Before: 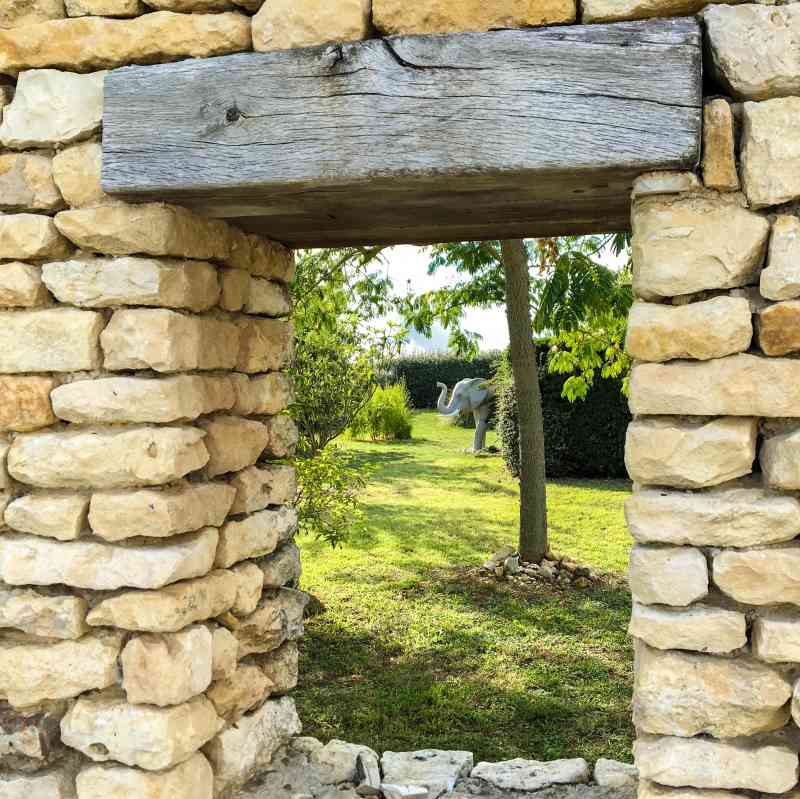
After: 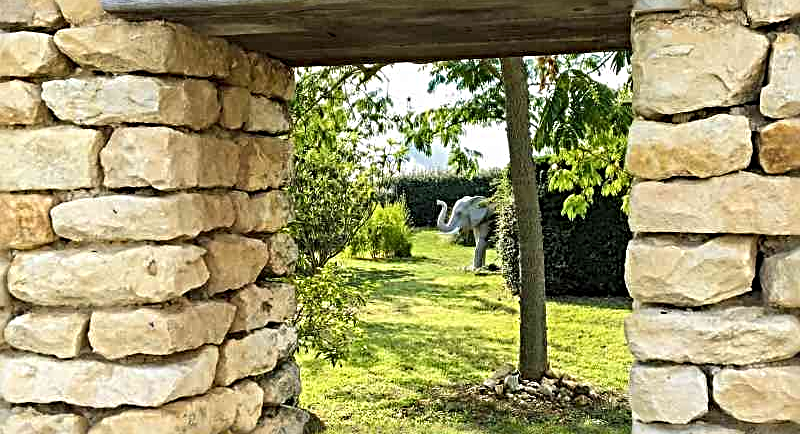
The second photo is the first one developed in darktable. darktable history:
crop and rotate: top 22.843%, bottom 22.819%
sharpen: radius 3.676, amount 0.92
